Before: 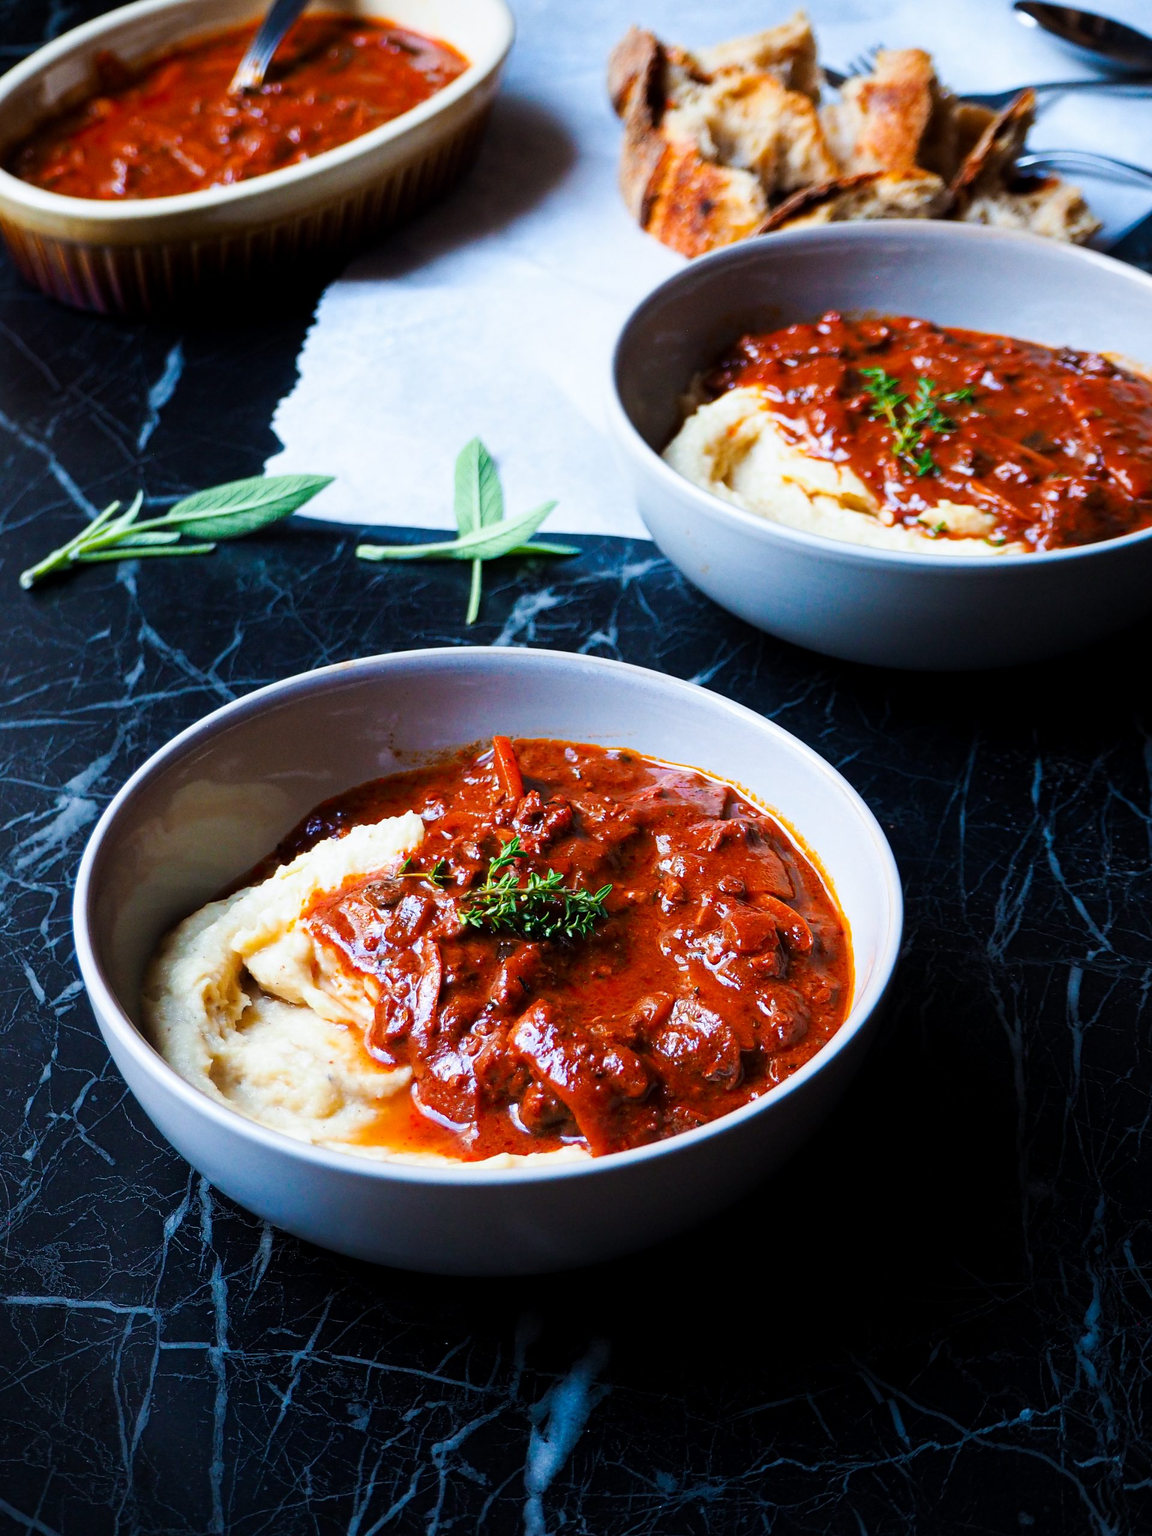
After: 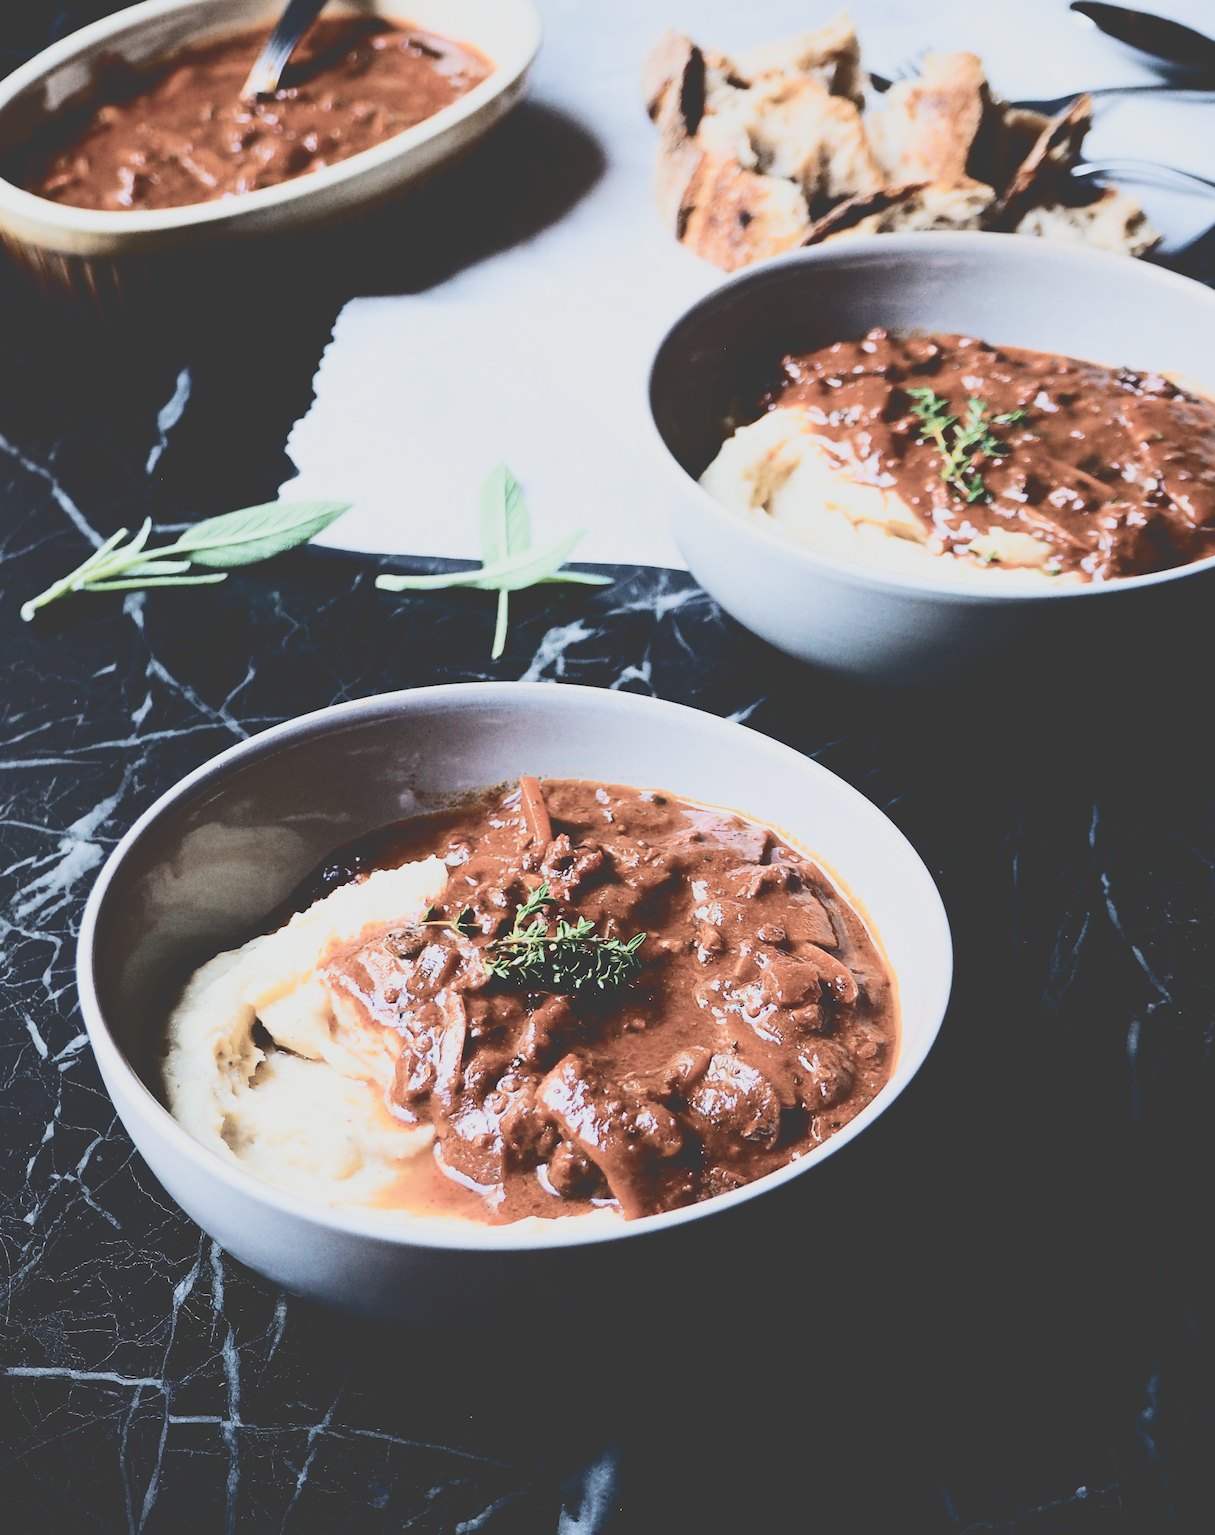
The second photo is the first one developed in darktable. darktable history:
crop and rotate: top 0.001%, bottom 5.186%
contrast brightness saturation: brightness 0.189, saturation -0.492
filmic rgb: black relative exposure -6.21 EV, white relative exposure 6.97 EV, hardness 2.28
tone curve: curves: ch0 [(0, 0) (0.003, 0.231) (0.011, 0.231) (0.025, 0.231) (0.044, 0.231) (0.069, 0.231) (0.1, 0.234) (0.136, 0.239) (0.177, 0.243) (0.224, 0.247) (0.277, 0.265) (0.335, 0.311) (0.399, 0.389) (0.468, 0.507) (0.543, 0.634) (0.623, 0.74) (0.709, 0.83) (0.801, 0.889) (0.898, 0.93) (1, 1)], color space Lab, independent channels, preserve colors none
